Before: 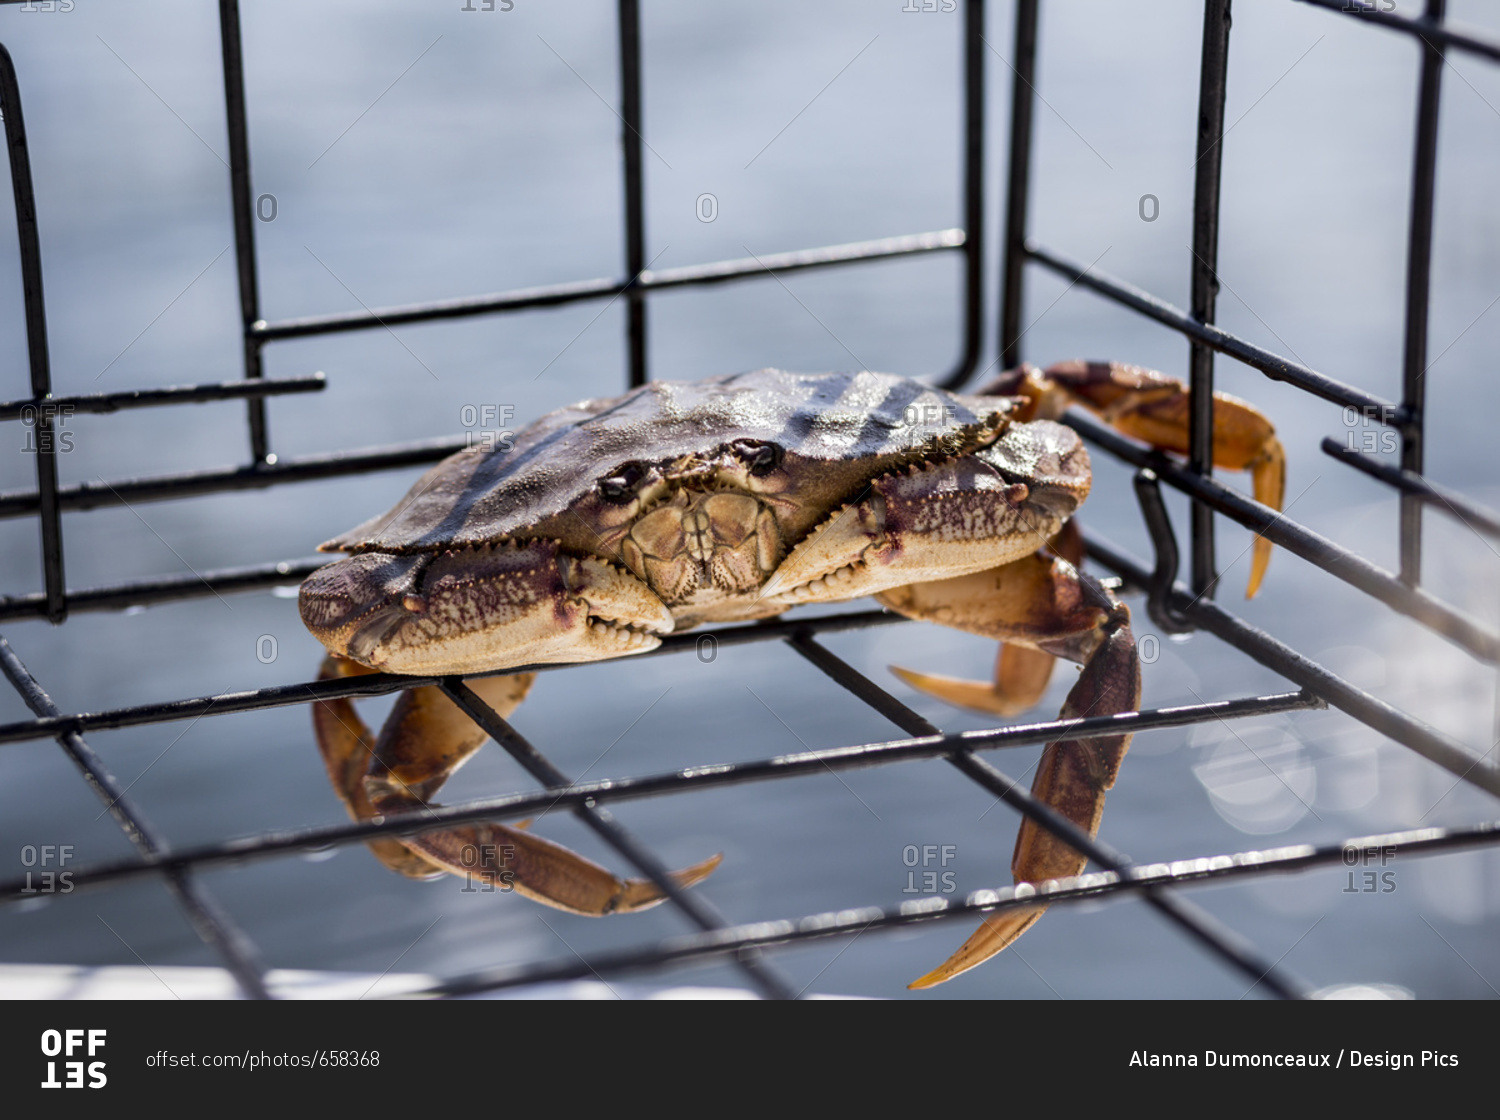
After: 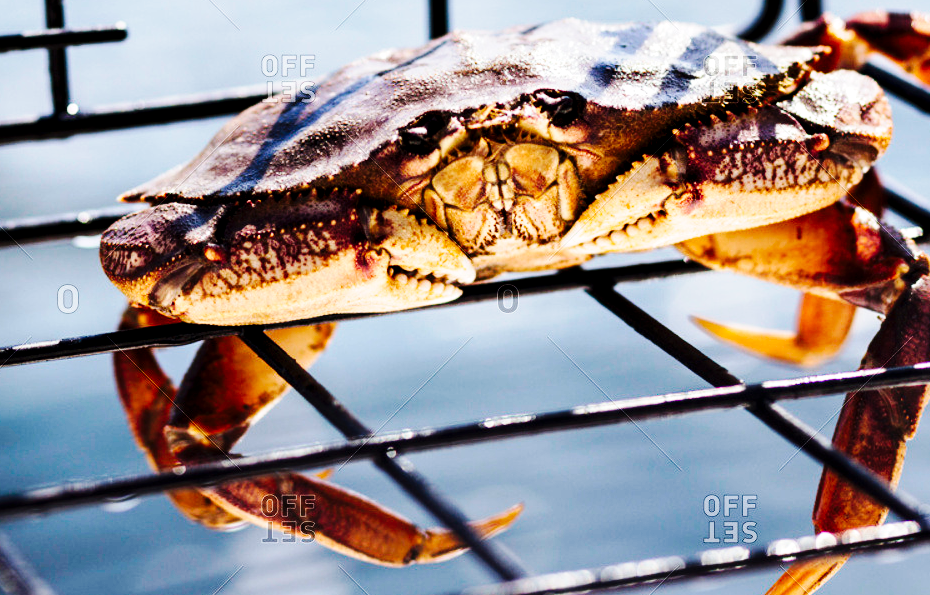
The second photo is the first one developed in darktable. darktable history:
exposure: exposure 0.29 EV, compensate highlight preservation false
crop: left 13.312%, top 31.28%, right 24.627%, bottom 15.582%
base curve: curves: ch0 [(0, 0) (0.036, 0.025) (0.121, 0.166) (0.206, 0.329) (0.605, 0.79) (1, 1)], preserve colors none
tone curve: curves: ch0 [(0, 0) (0.003, 0) (0.011, 0) (0.025, 0) (0.044, 0.006) (0.069, 0.024) (0.1, 0.038) (0.136, 0.052) (0.177, 0.08) (0.224, 0.112) (0.277, 0.145) (0.335, 0.206) (0.399, 0.284) (0.468, 0.372) (0.543, 0.477) (0.623, 0.593) (0.709, 0.717) (0.801, 0.815) (0.898, 0.92) (1, 1)], preserve colors none
